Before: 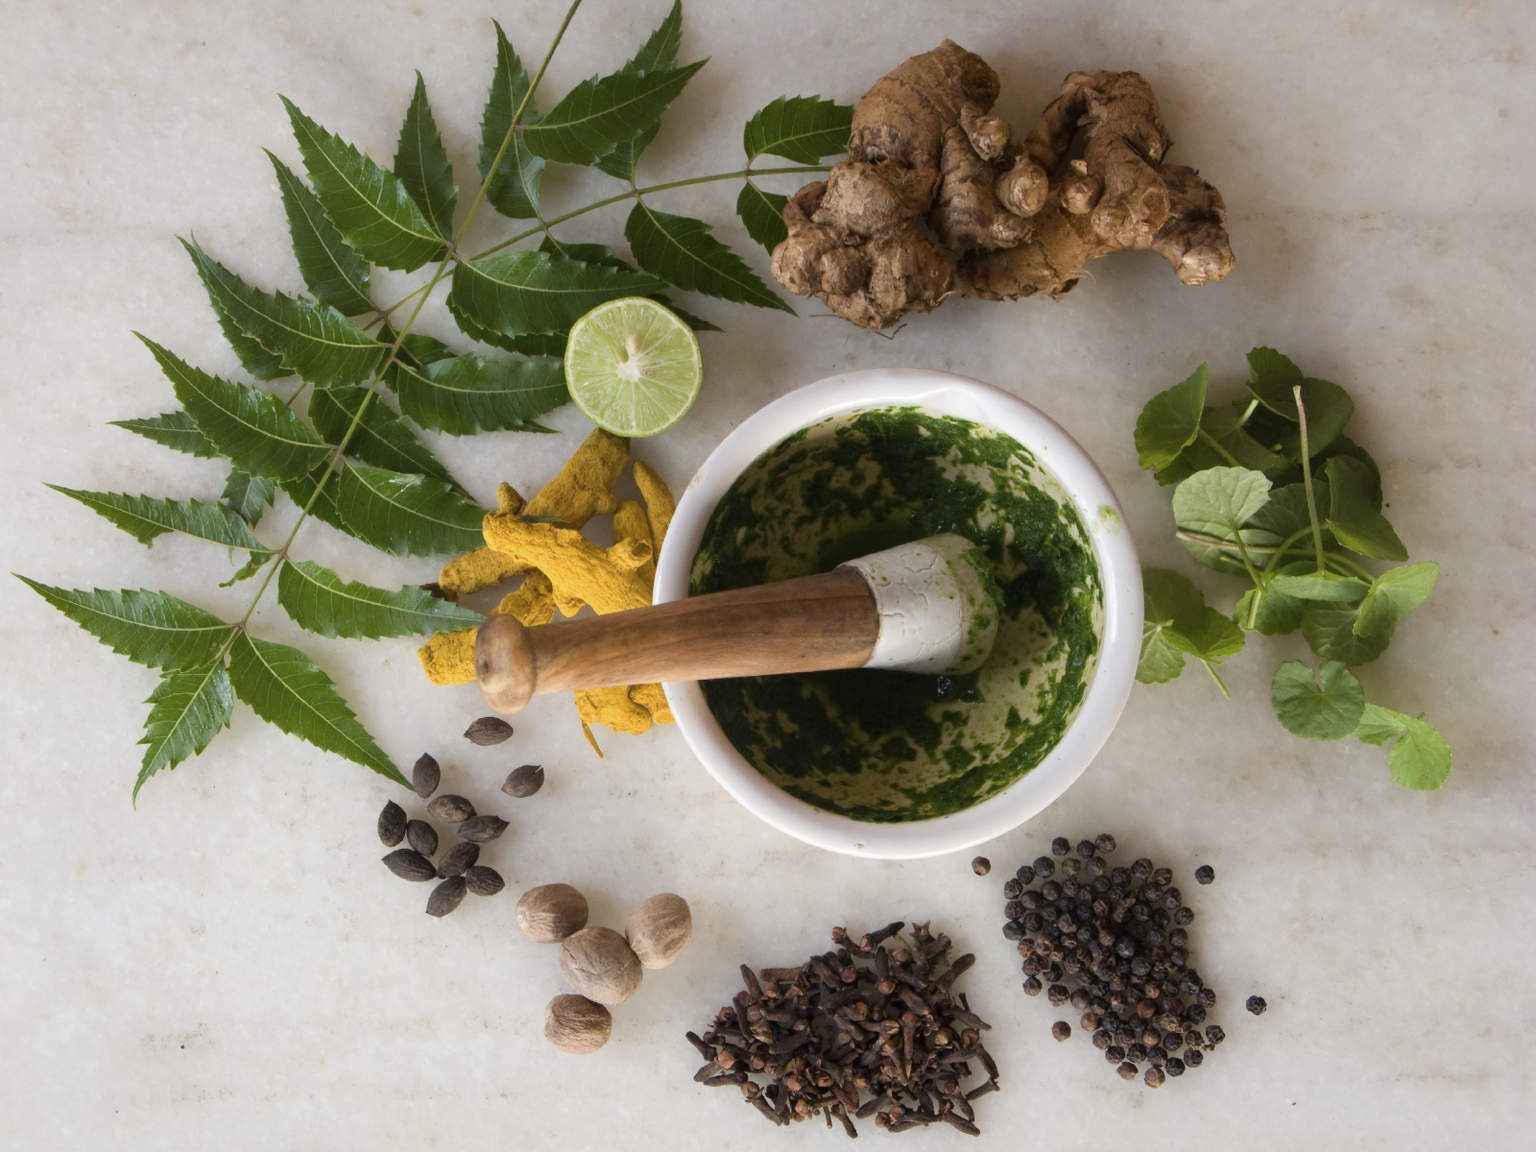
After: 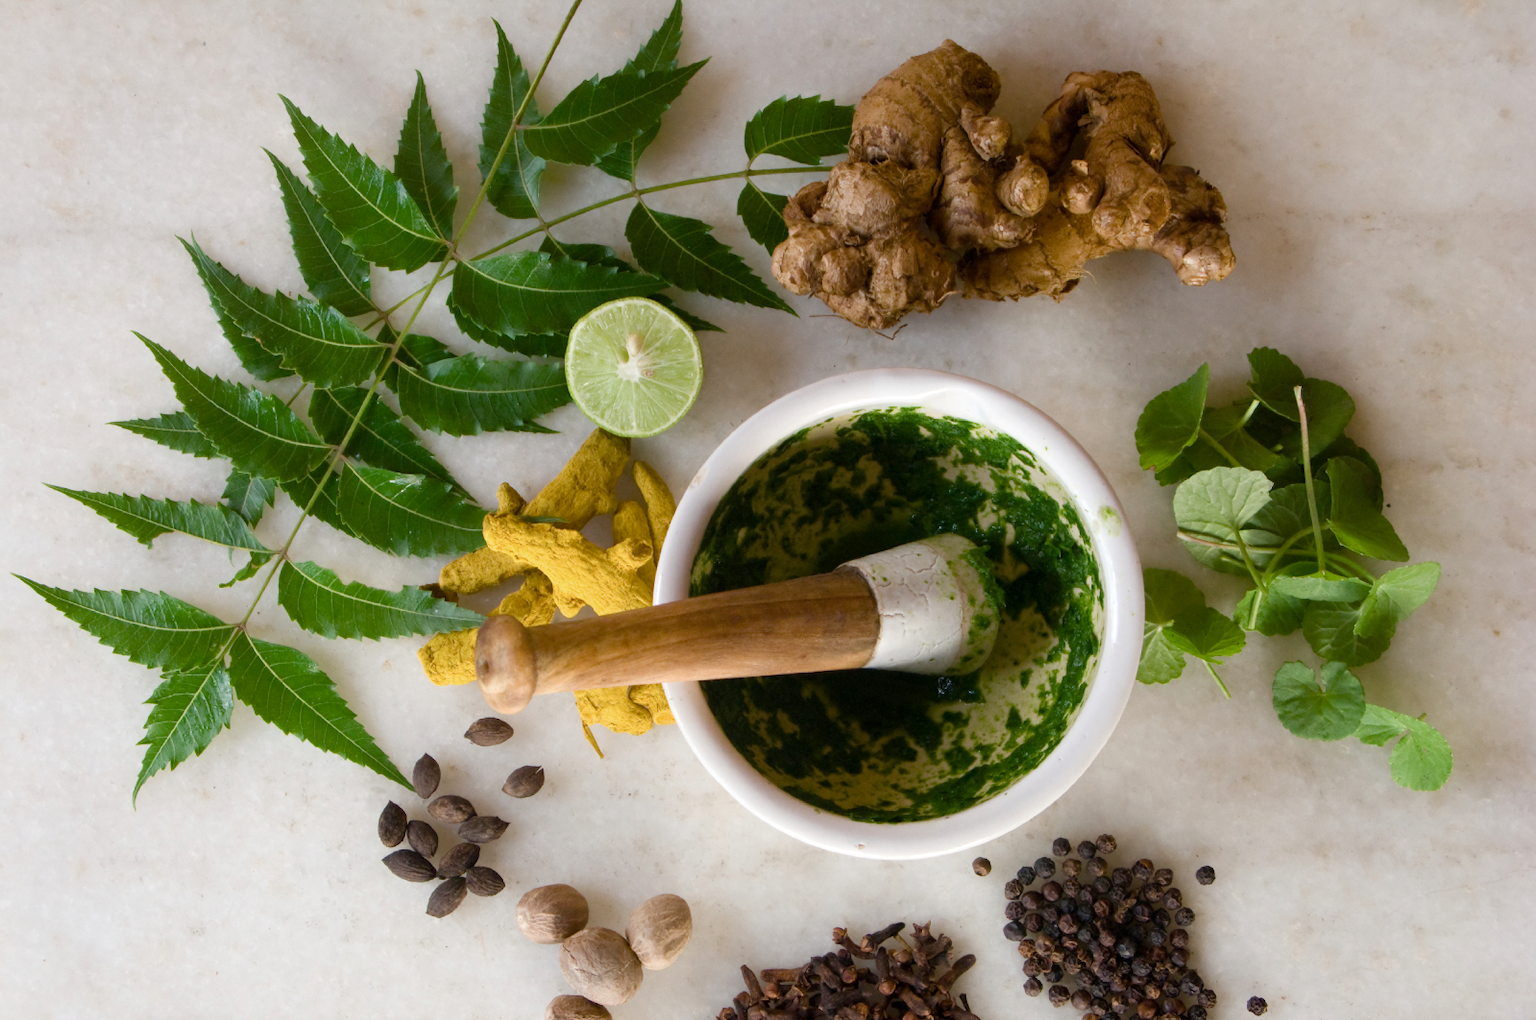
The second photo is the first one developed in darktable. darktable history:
crop and rotate: top 0%, bottom 11.49%
exposure: exposure 0.078 EV, compensate highlight preservation false
color balance rgb: perceptual saturation grading › global saturation 20%, perceptual saturation grading › highlights -25%, perceptual saturation grading › shadows 25%
color zones: curves: ch1 [(0.113, 0.438) (0.75, 0.5)]; ch2 [(0.12, 0.526) (0.75, 0.5)]
tone equalizer: on, module defaults
